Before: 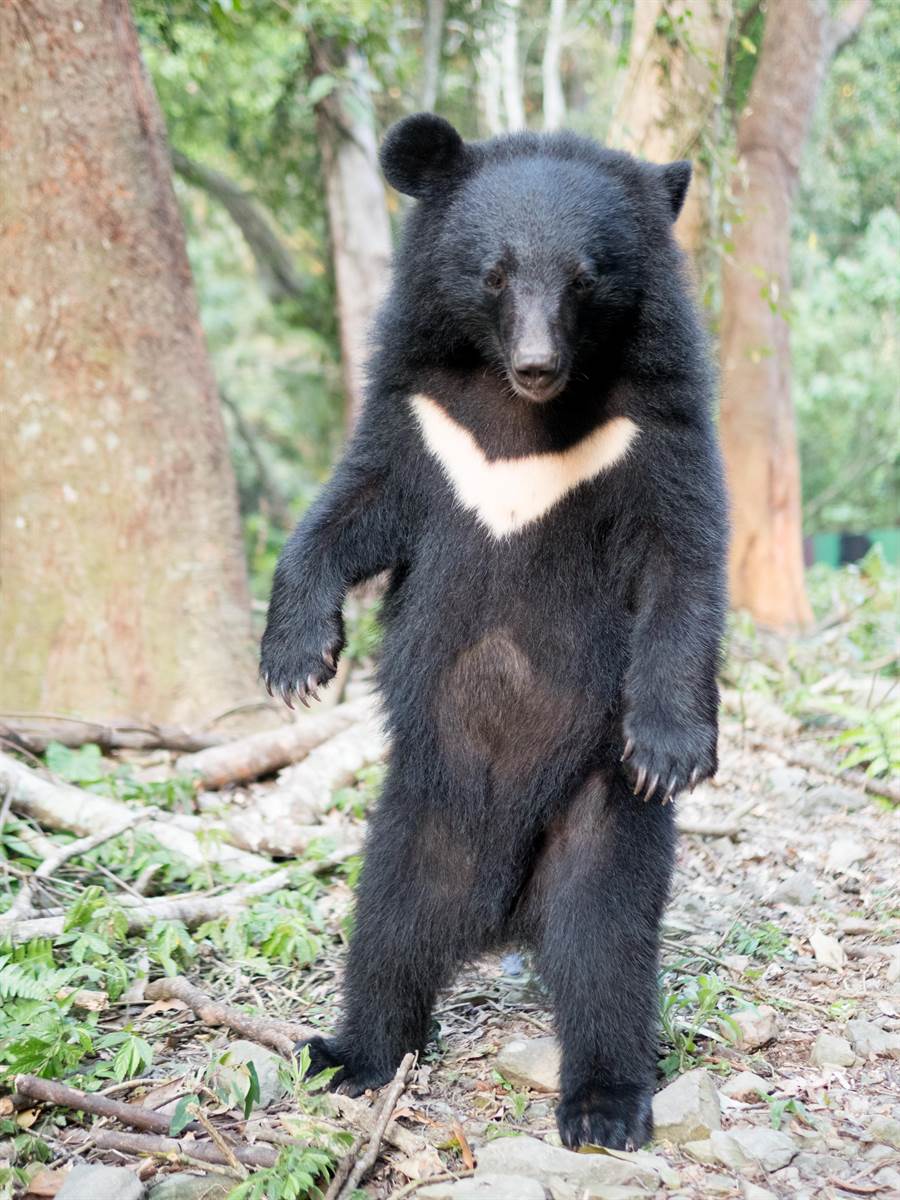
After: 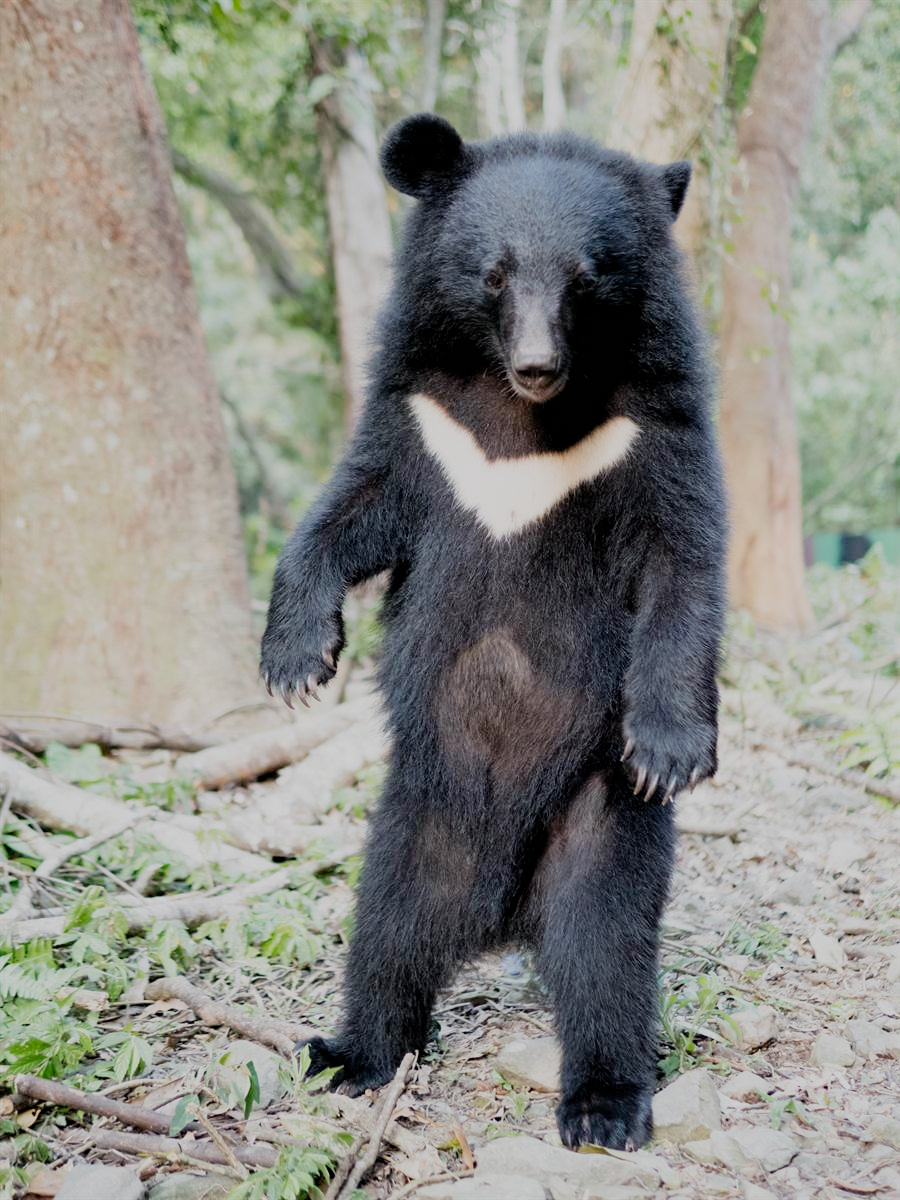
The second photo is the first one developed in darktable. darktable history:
exposure: compensate exposure bias true, compensate highlight preservation false
filmic rgb: black relative exposure -7.17 EV, white relative exposure 5.35 EV, hardness 3.03, preserve chrominance no, color science v4 (2020), contrast in shadows soft
